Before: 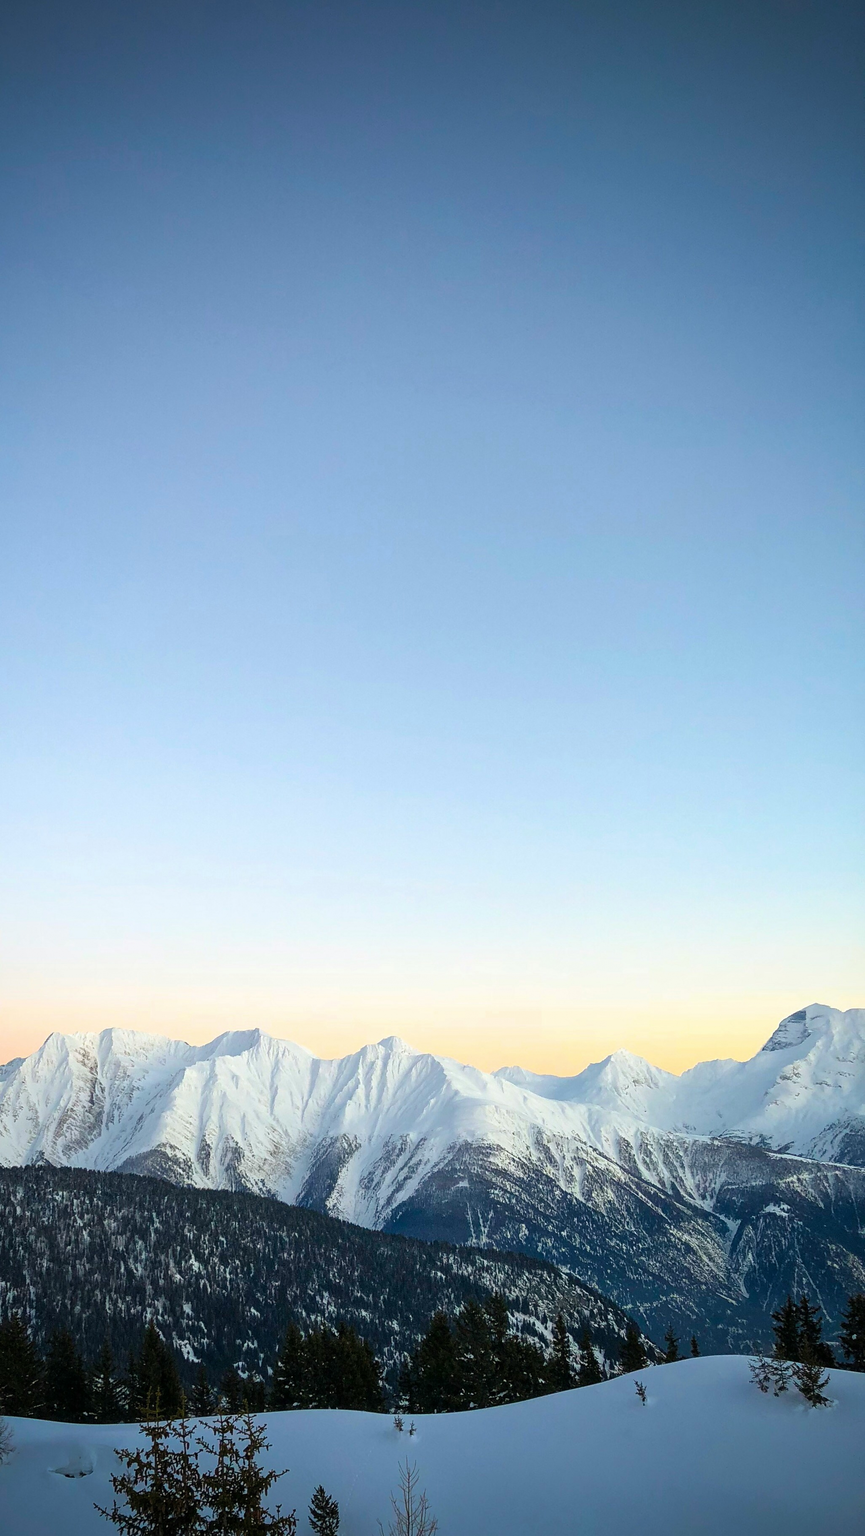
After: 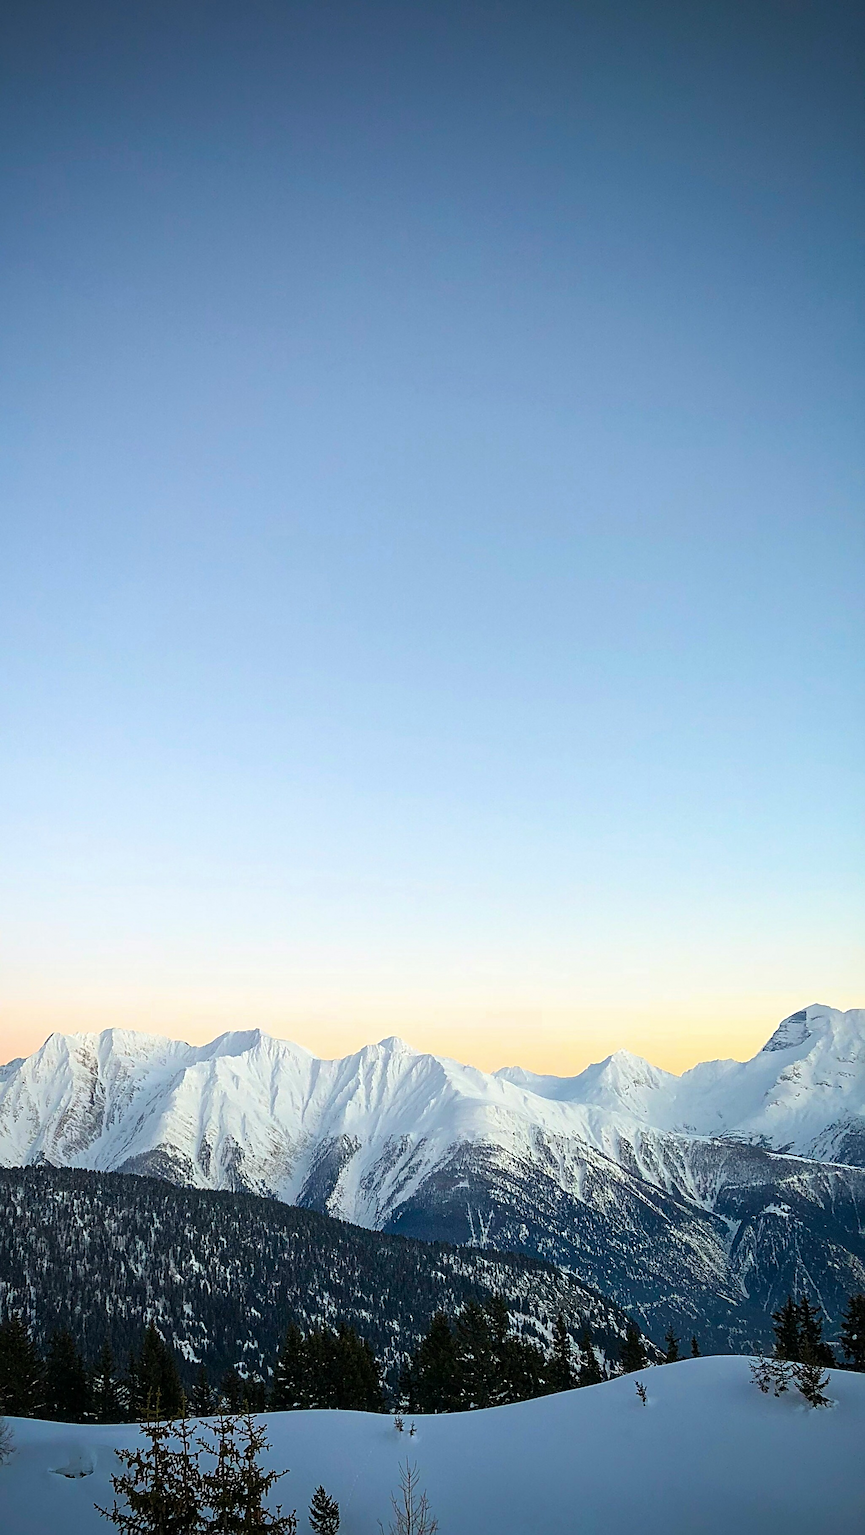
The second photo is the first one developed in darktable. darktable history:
sharpen: radius 4.834
